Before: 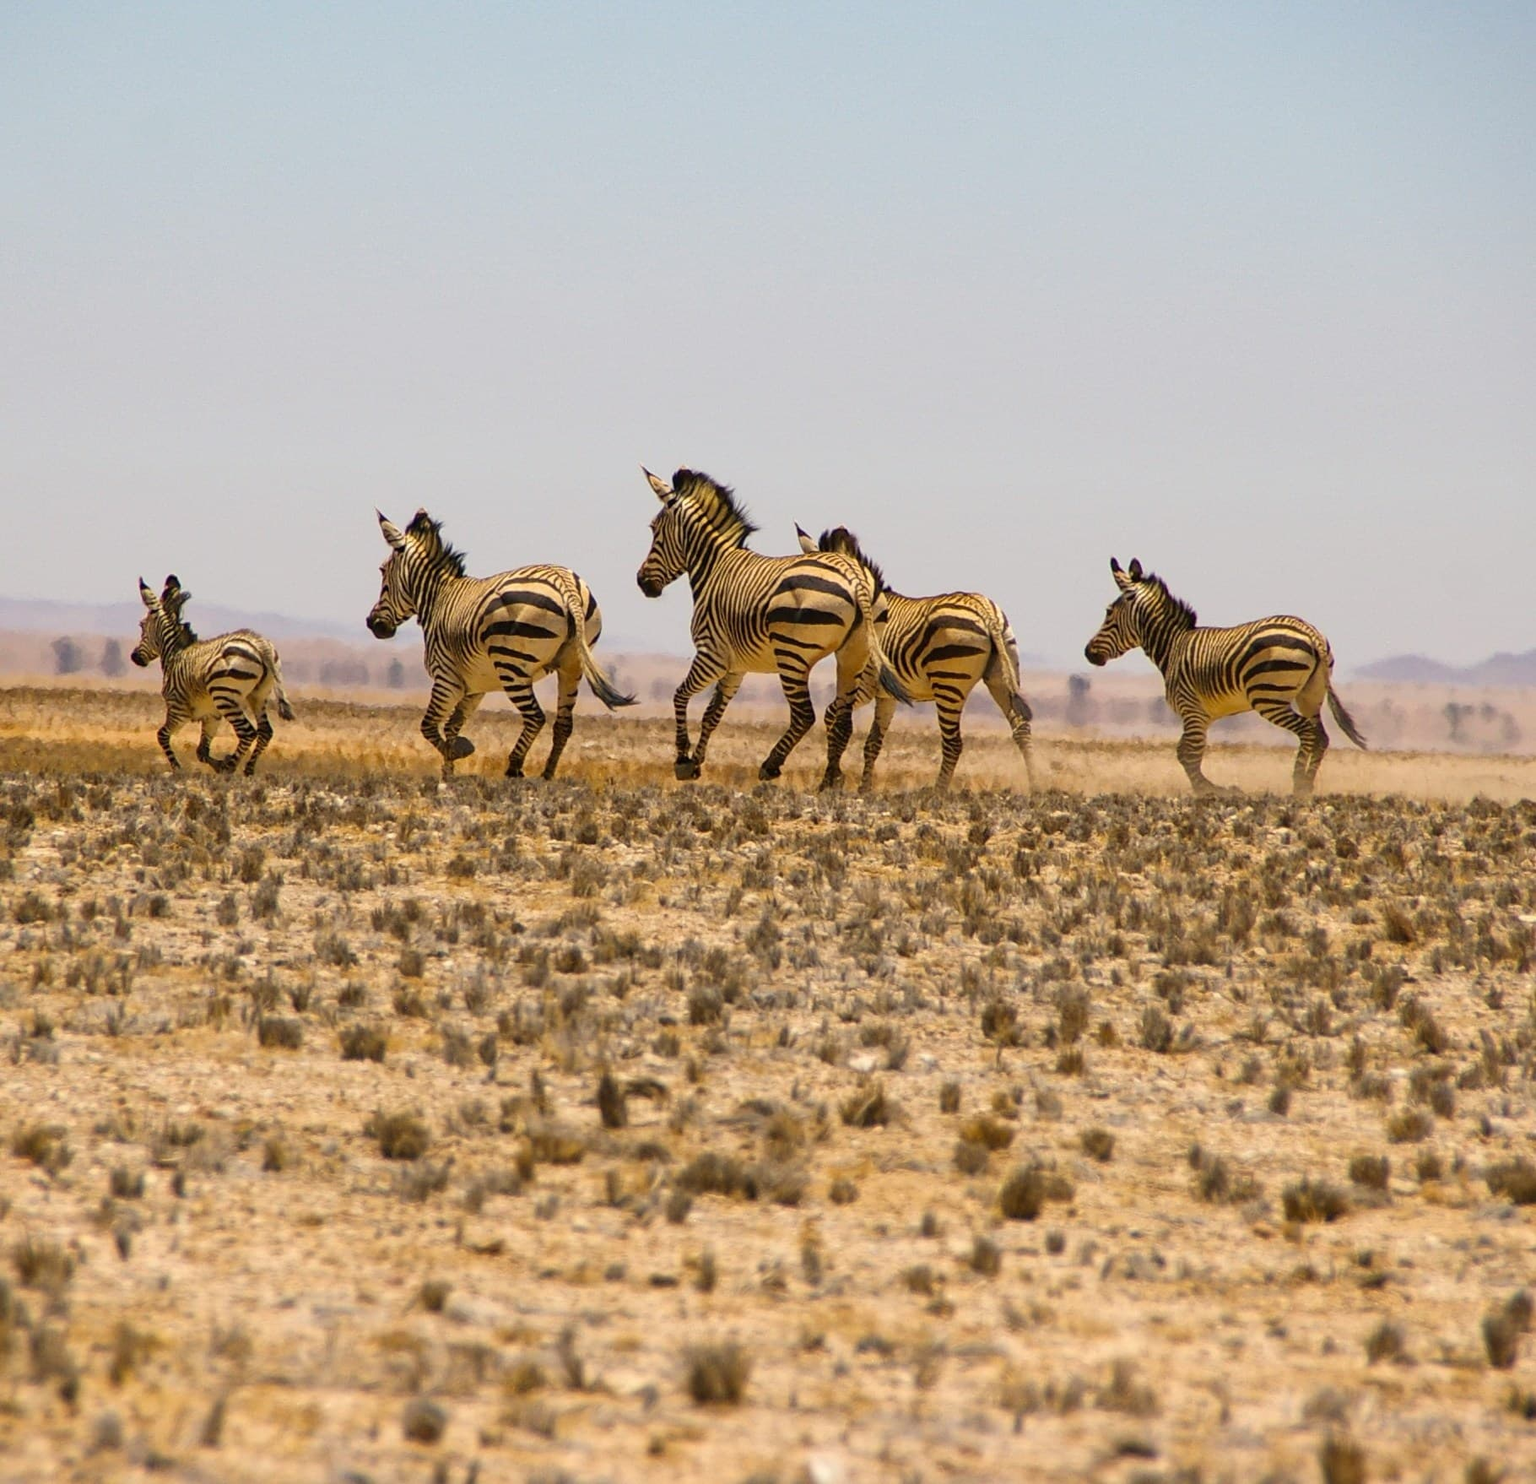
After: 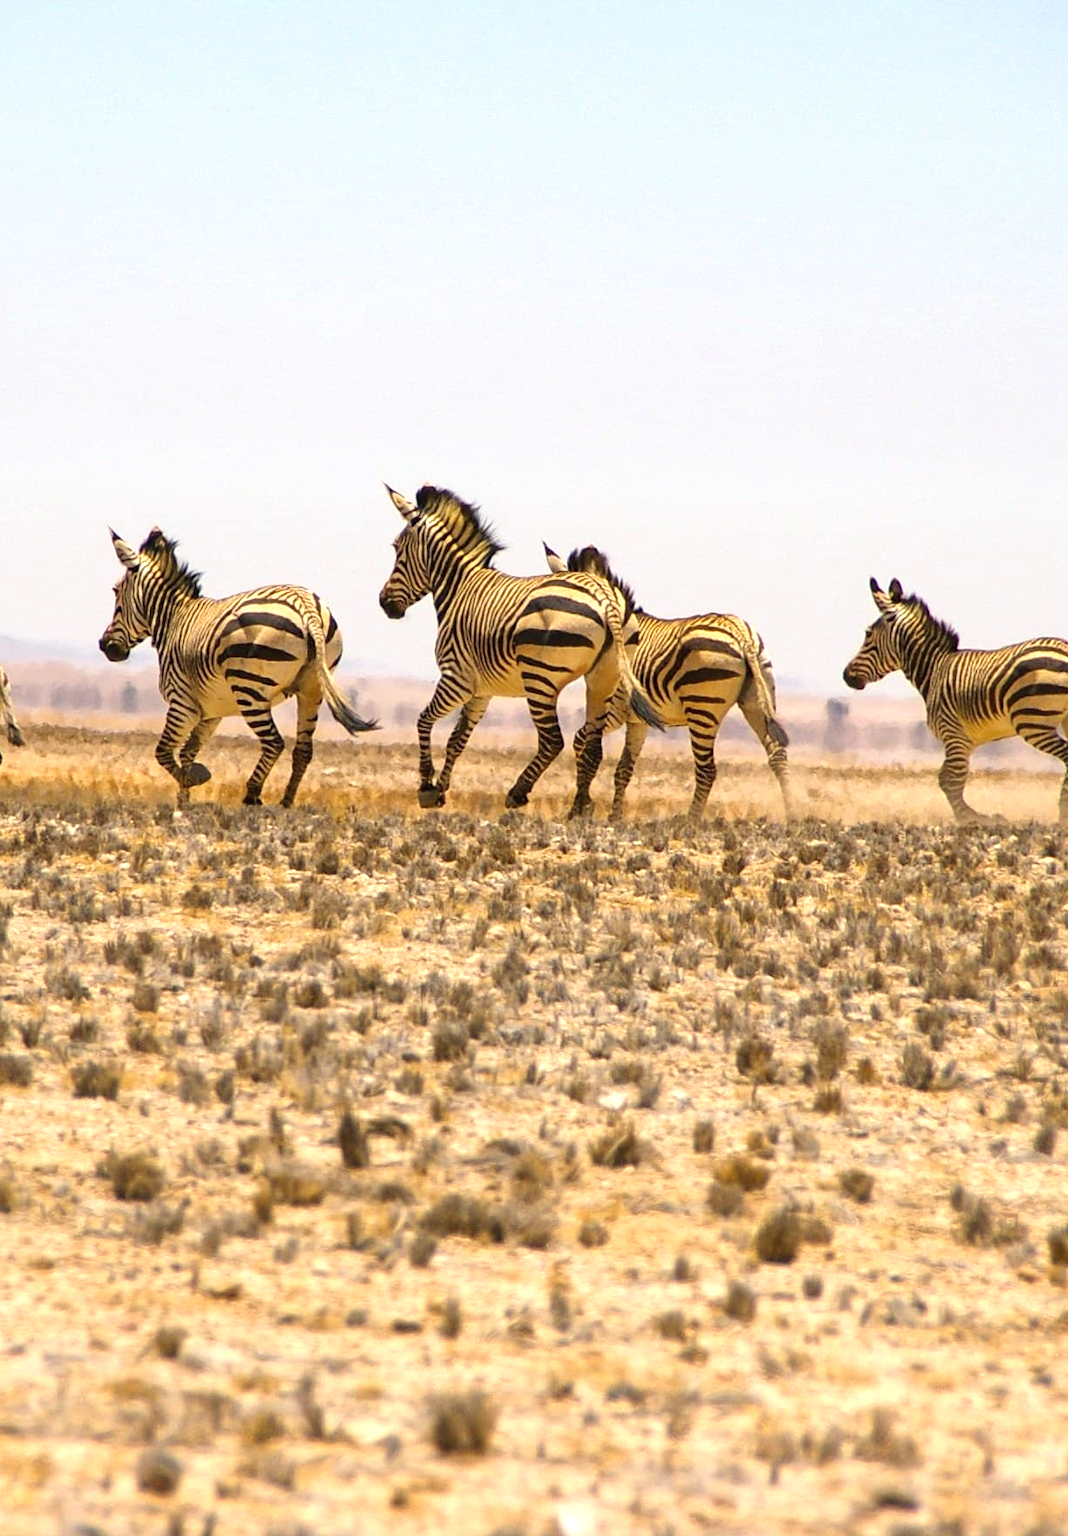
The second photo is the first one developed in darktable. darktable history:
exposure: exposure 0.66 EV, compensate highlight preservation false
contrast brightness saturation: saturation -0.033
crop and rotate: left 17.649%, right 15.179%
